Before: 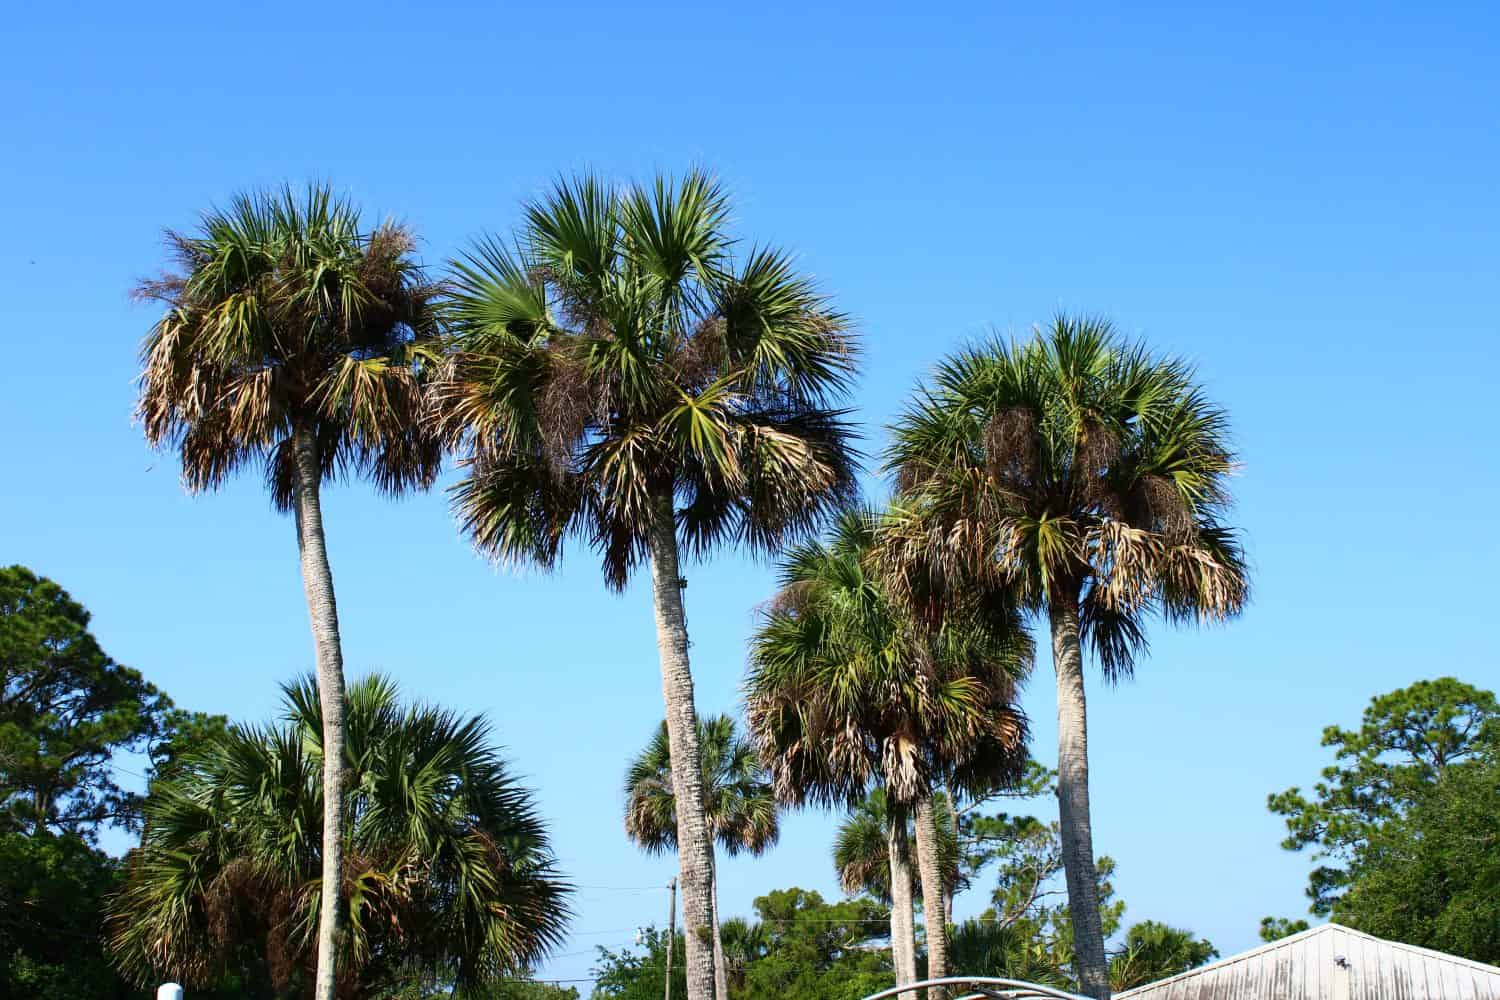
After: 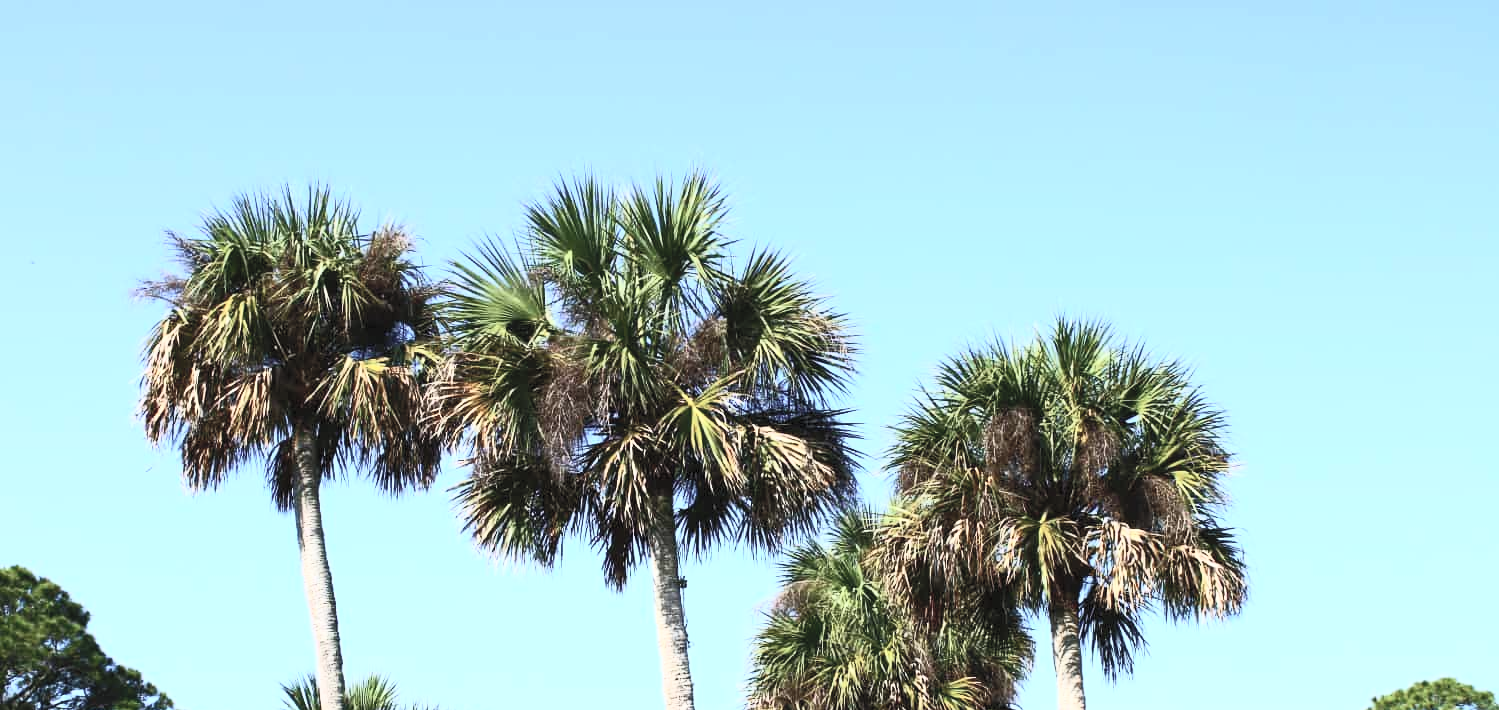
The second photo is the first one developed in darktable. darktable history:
crop: right 0.001%, bottom 28.95%
contrast brightness saturation: contrast 0.437, brightness 0.551, saturation -0.187
